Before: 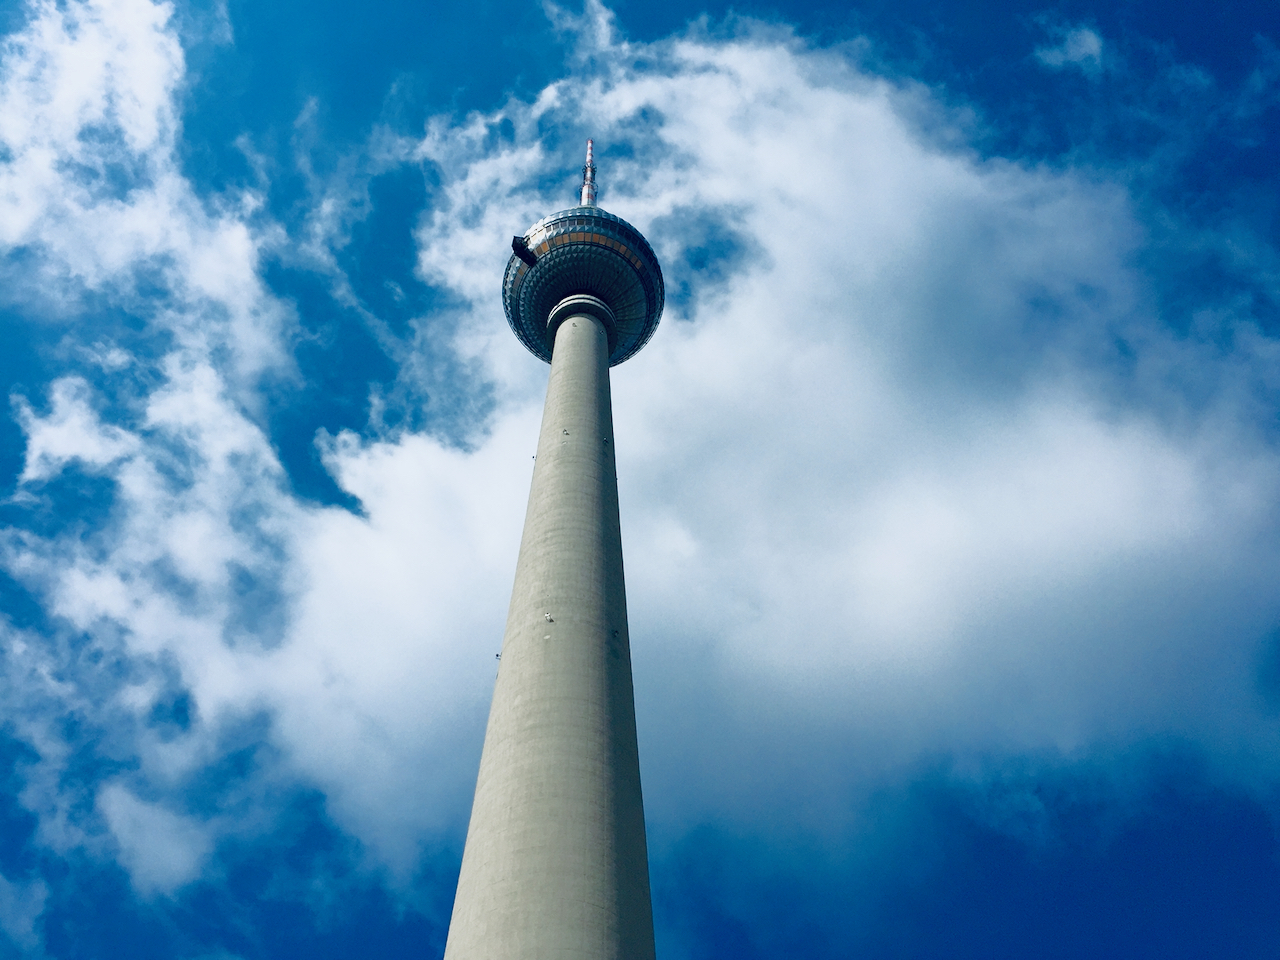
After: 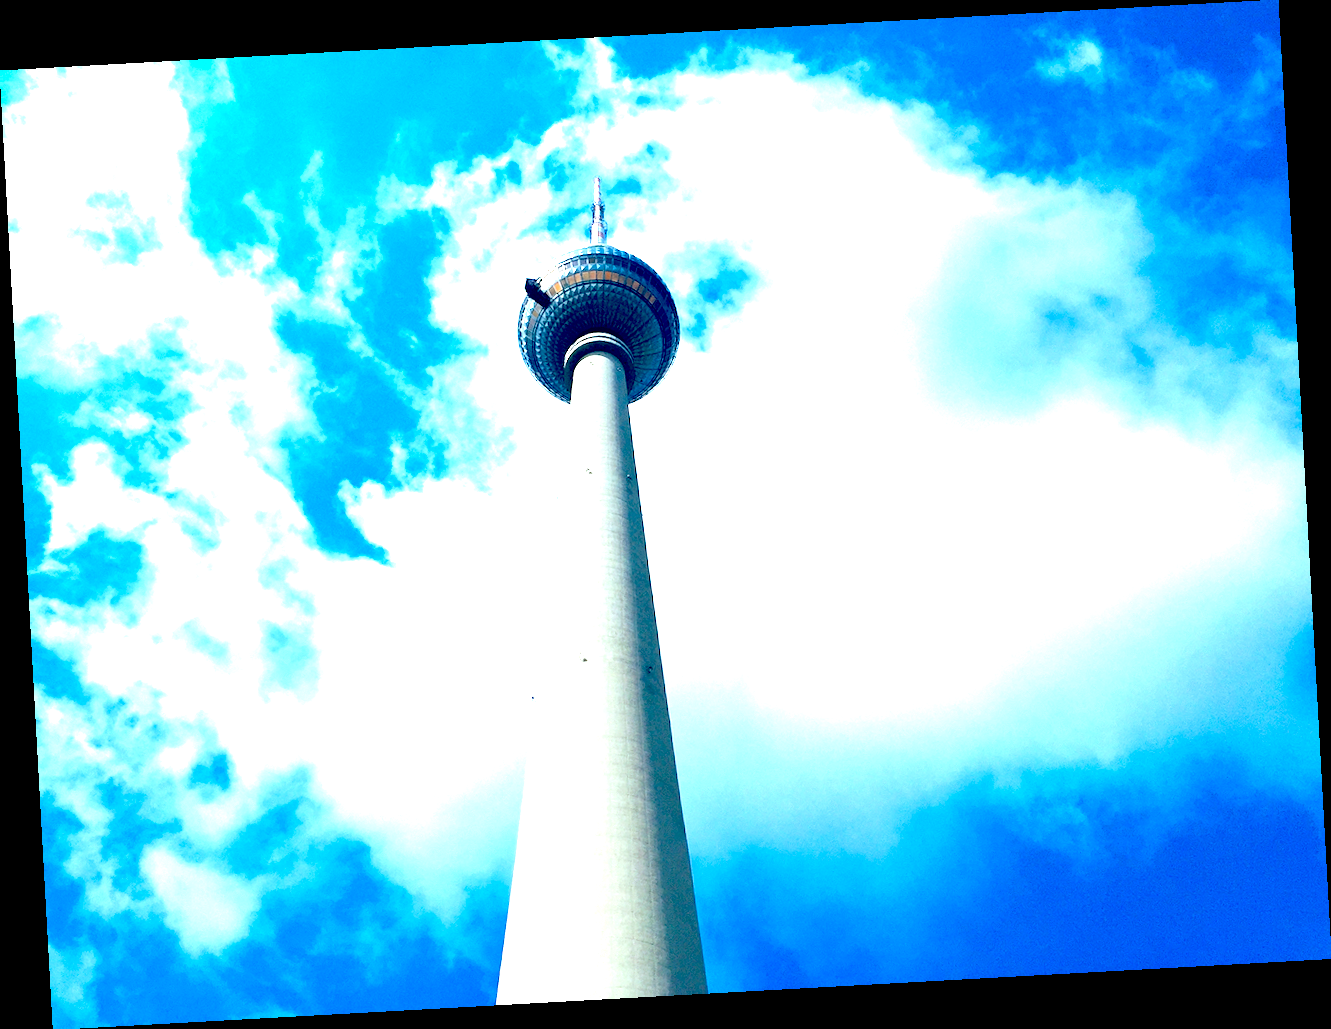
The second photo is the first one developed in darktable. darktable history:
color zones: curves: ch1 [(0, 0.523) (0.143, 0.545) (0.286, 0.52) (0.429, 0.506) (0.571, 0.503) (0.714, 0.503) (0.857, 0.508) (1, 0.523)]
rotate and perspective: rotation -3.18°, automatic cropping off
exposure: black level correction 0.005, exposure 2.084 EV, compensate highlight preservation false
